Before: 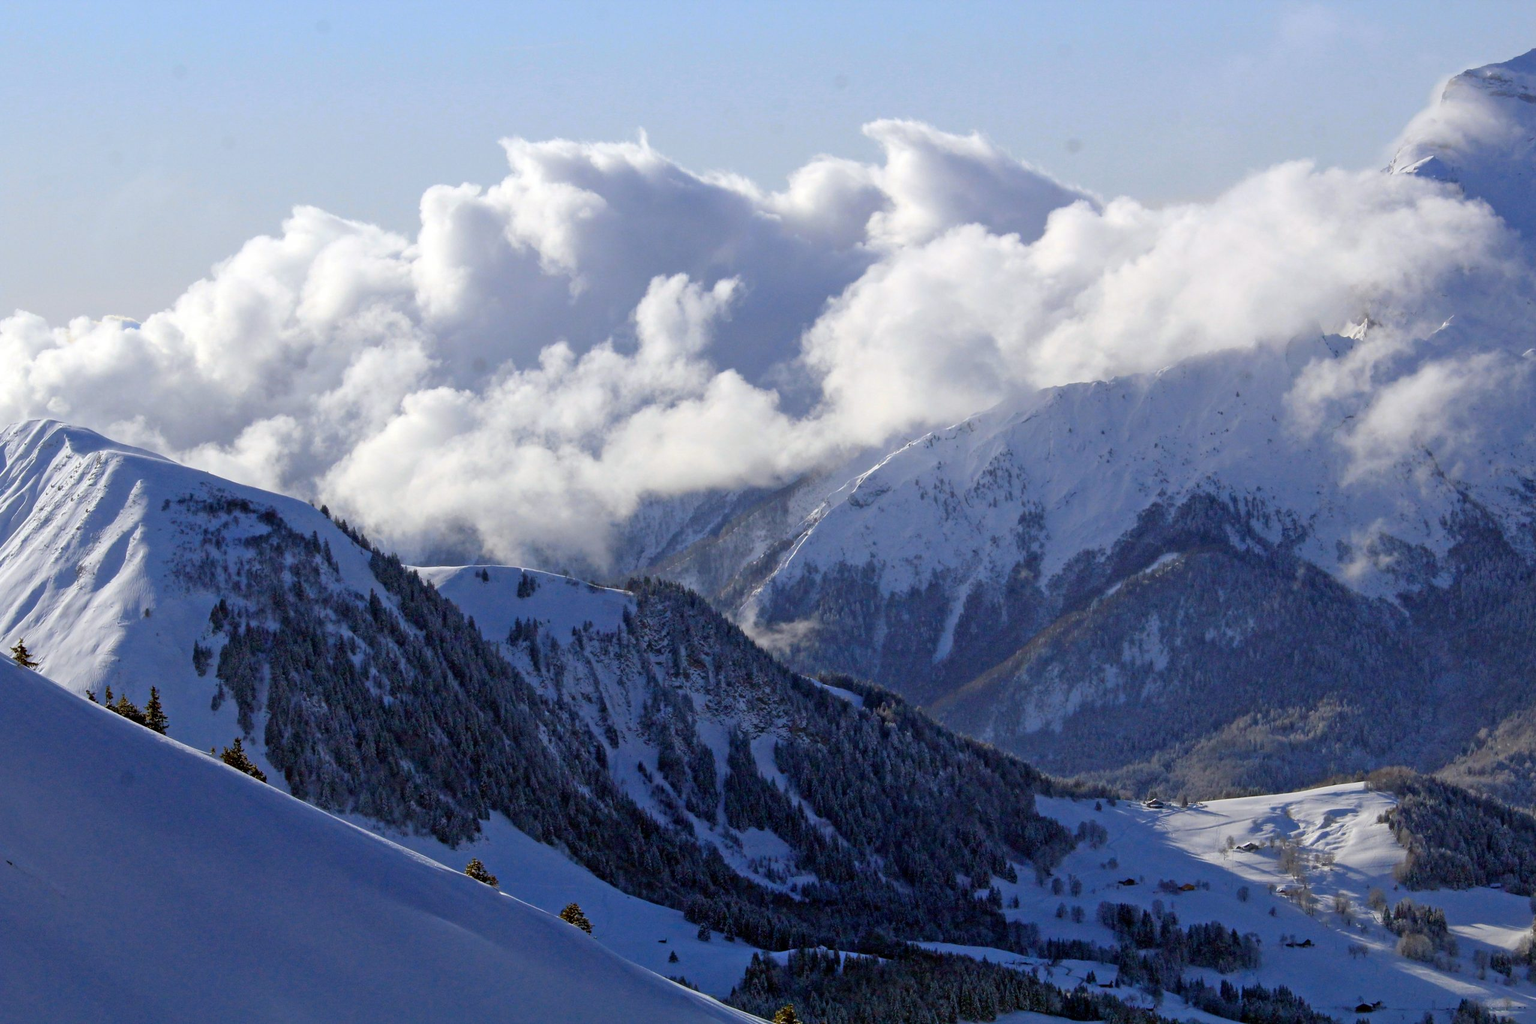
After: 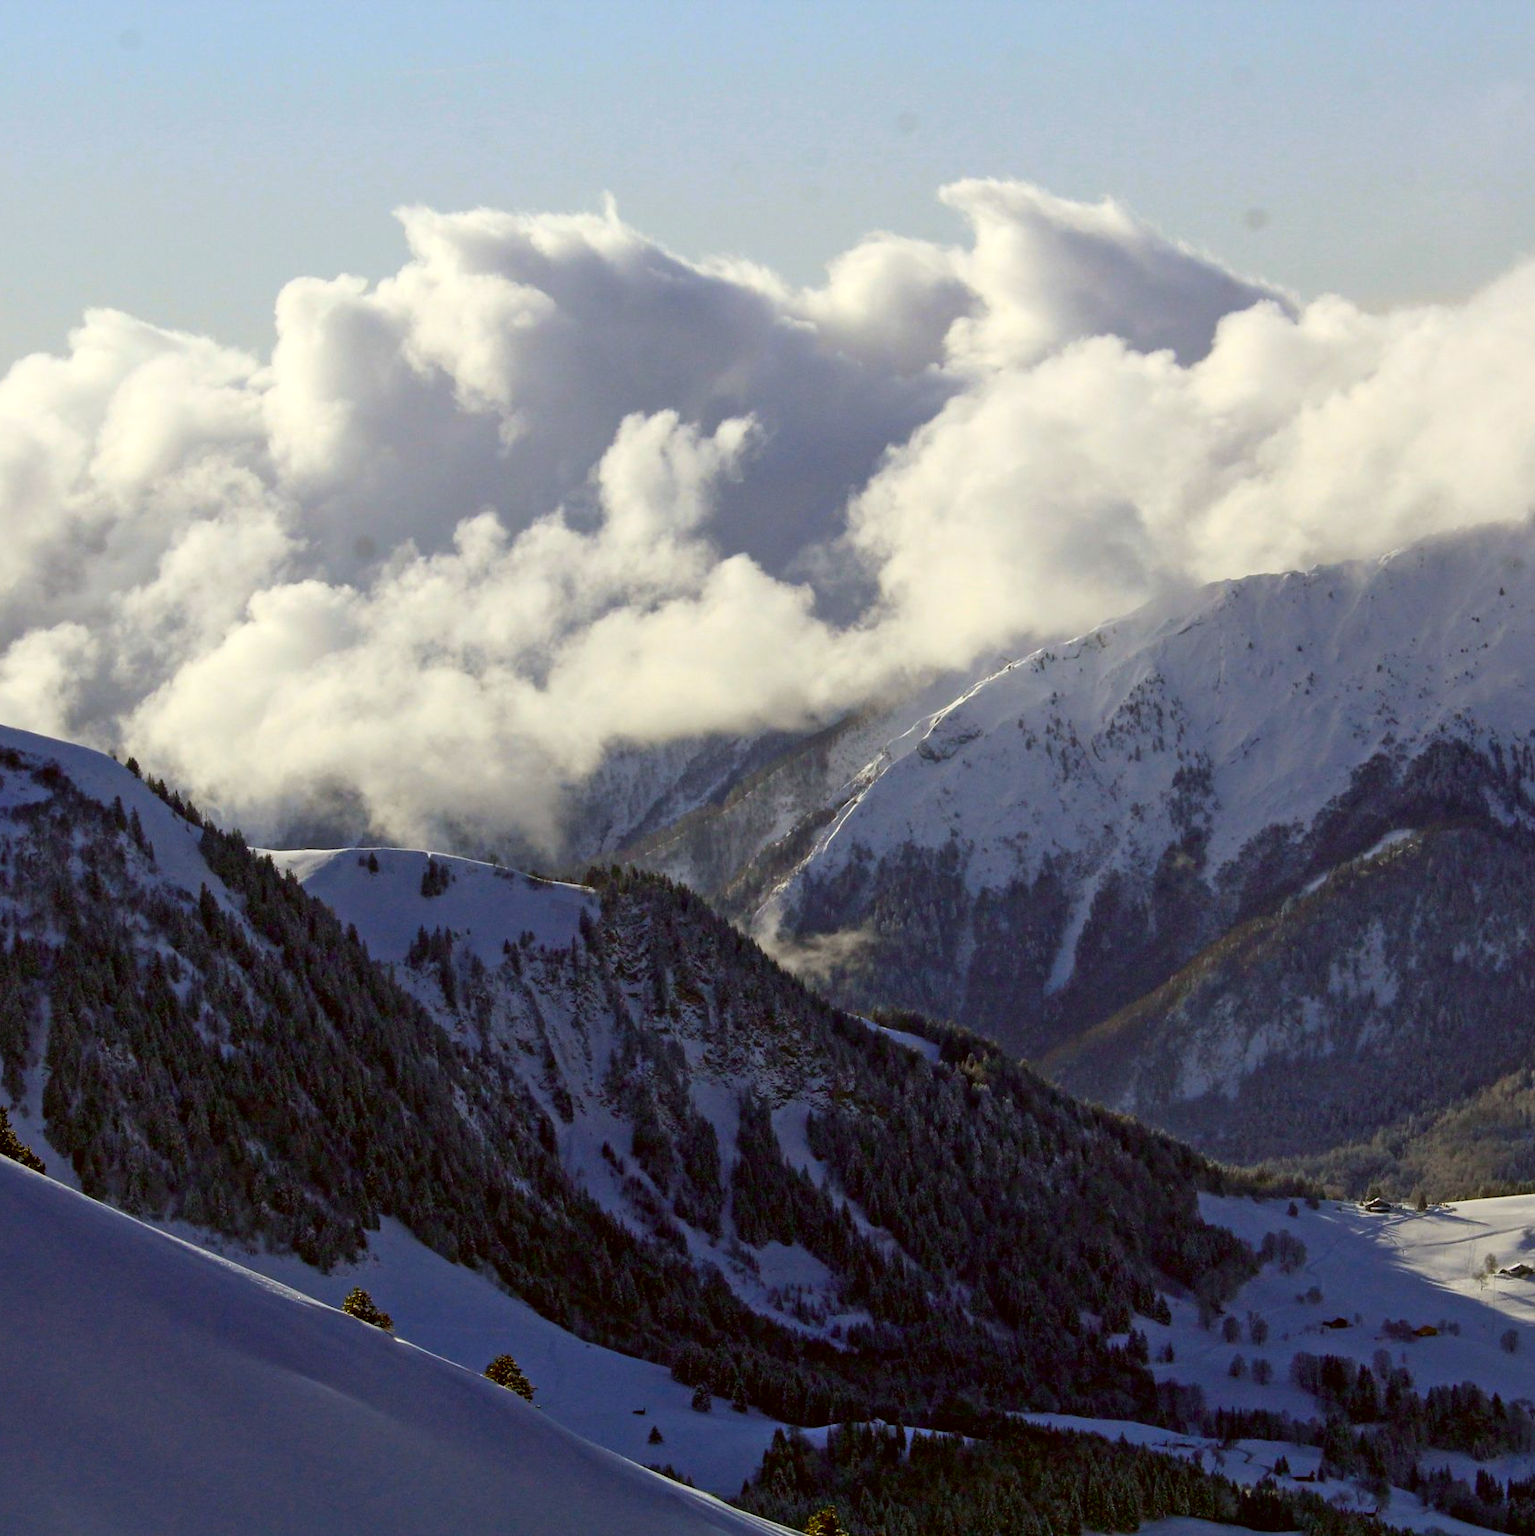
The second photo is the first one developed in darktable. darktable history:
color correction: highlights a* -1.43, highlights b* 10.12, shadows a* 0.395, shadows b* 19.35
contrast brightness saturation: contrast 0.13, brightness -0.05, saturation 0.16
crop: left 15.419%, right 17.914%
